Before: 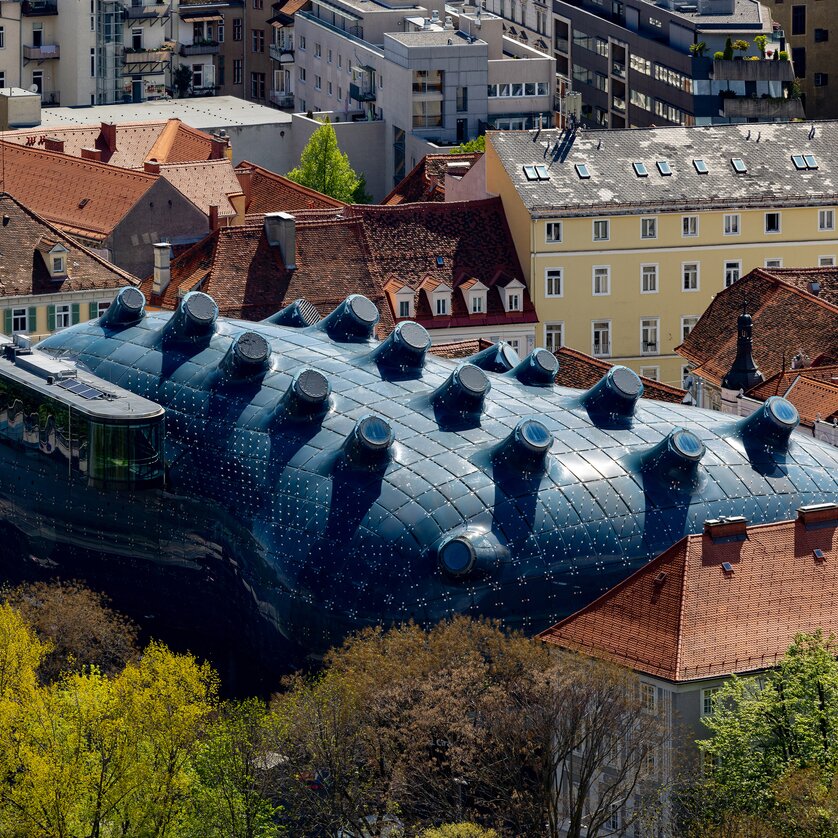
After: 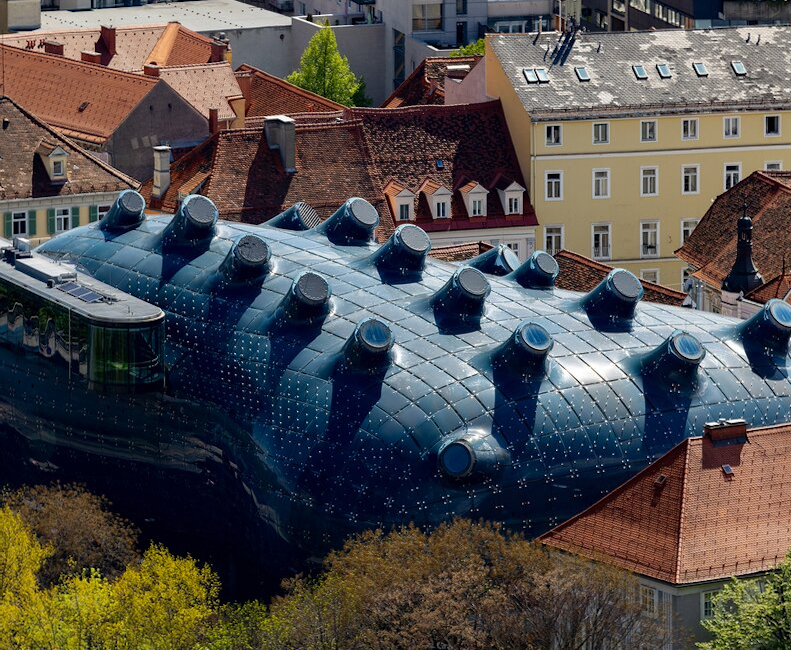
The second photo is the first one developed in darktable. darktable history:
shadows and highlights: shadows -21.87, highlights 99.33, soften with gaussian
crop and rotate: angle 0.058°, top 11.548%, right 5.475%, bottom 10.787%
